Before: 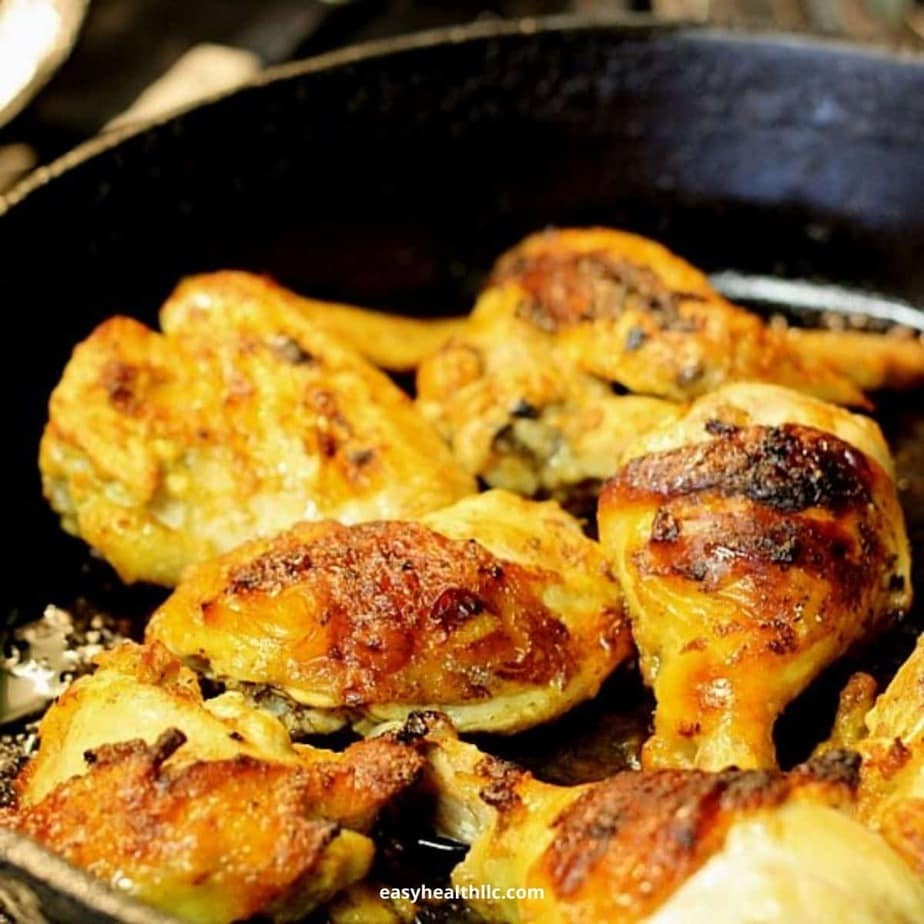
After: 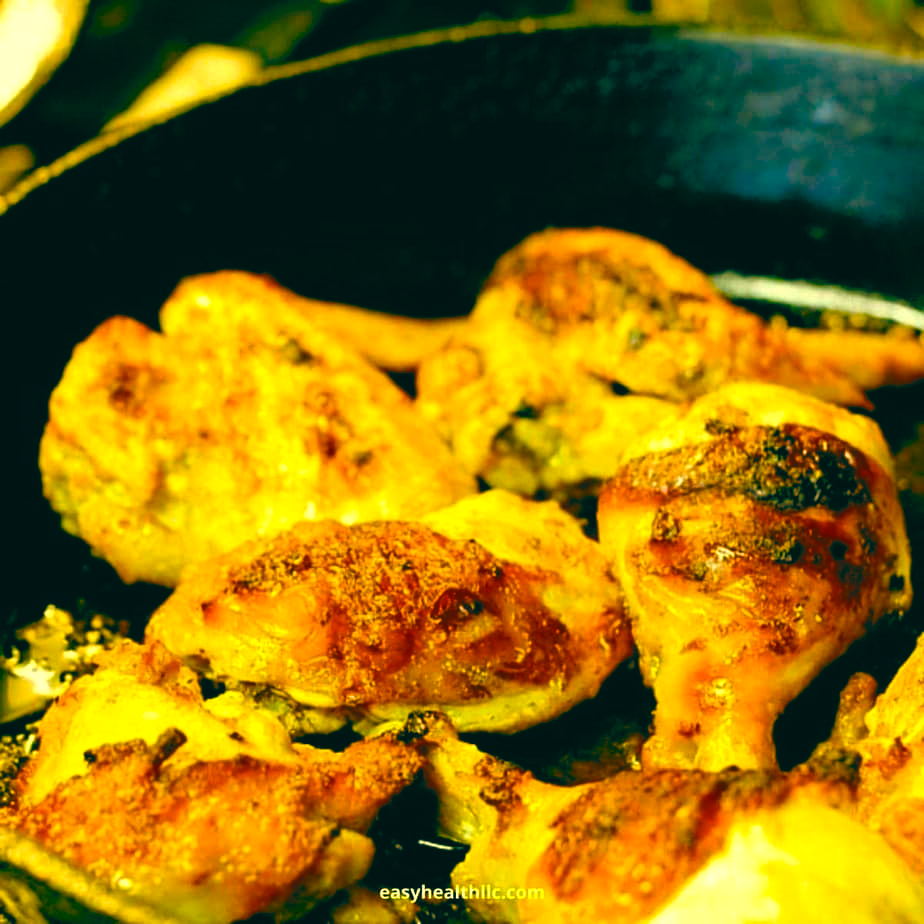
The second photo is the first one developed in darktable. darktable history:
color calibration: illuminant as shot in camera, x 0.37, y 0.382, temperature 4313.32 K
color balance rgb: linear chroma grading › shadows 10%, linear chroma grading › highlights 10%, linear chroma grading › global chroma 15%, linear chroma grading › mid-tones 15%, perceptual saturation grading › global saturation 40%, perceptual saturation grading › highlights -25%, perceptual saturation grading › mid-tones 35%, perceptual saturation grading › shadows 35%, perceptual brilliance grading › global brilliance 11.29%, global vibrance 11.29%
color balance: lift [1.005, 0.99, 1.007, 1.01], gamma [1, 1.034, 1.032, 0.966], gain [0.873, 1.055, 1.067, 0.933]
white balance: red 1.08, blue 0.791
